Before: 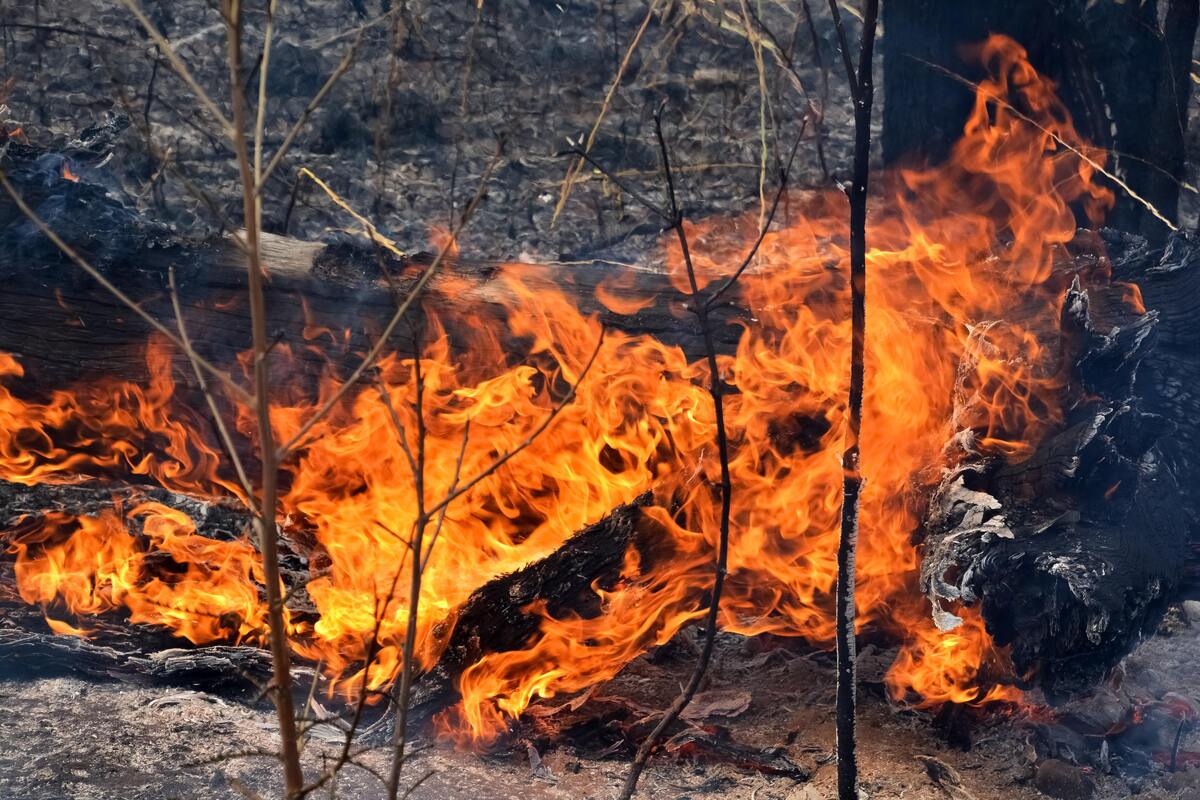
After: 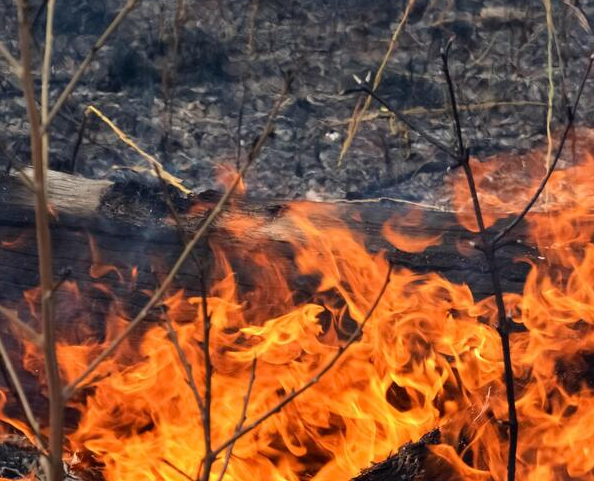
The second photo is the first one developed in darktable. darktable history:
crop: left 17.811%, top 7.784%, right 32.679%, bottom 32.083%
